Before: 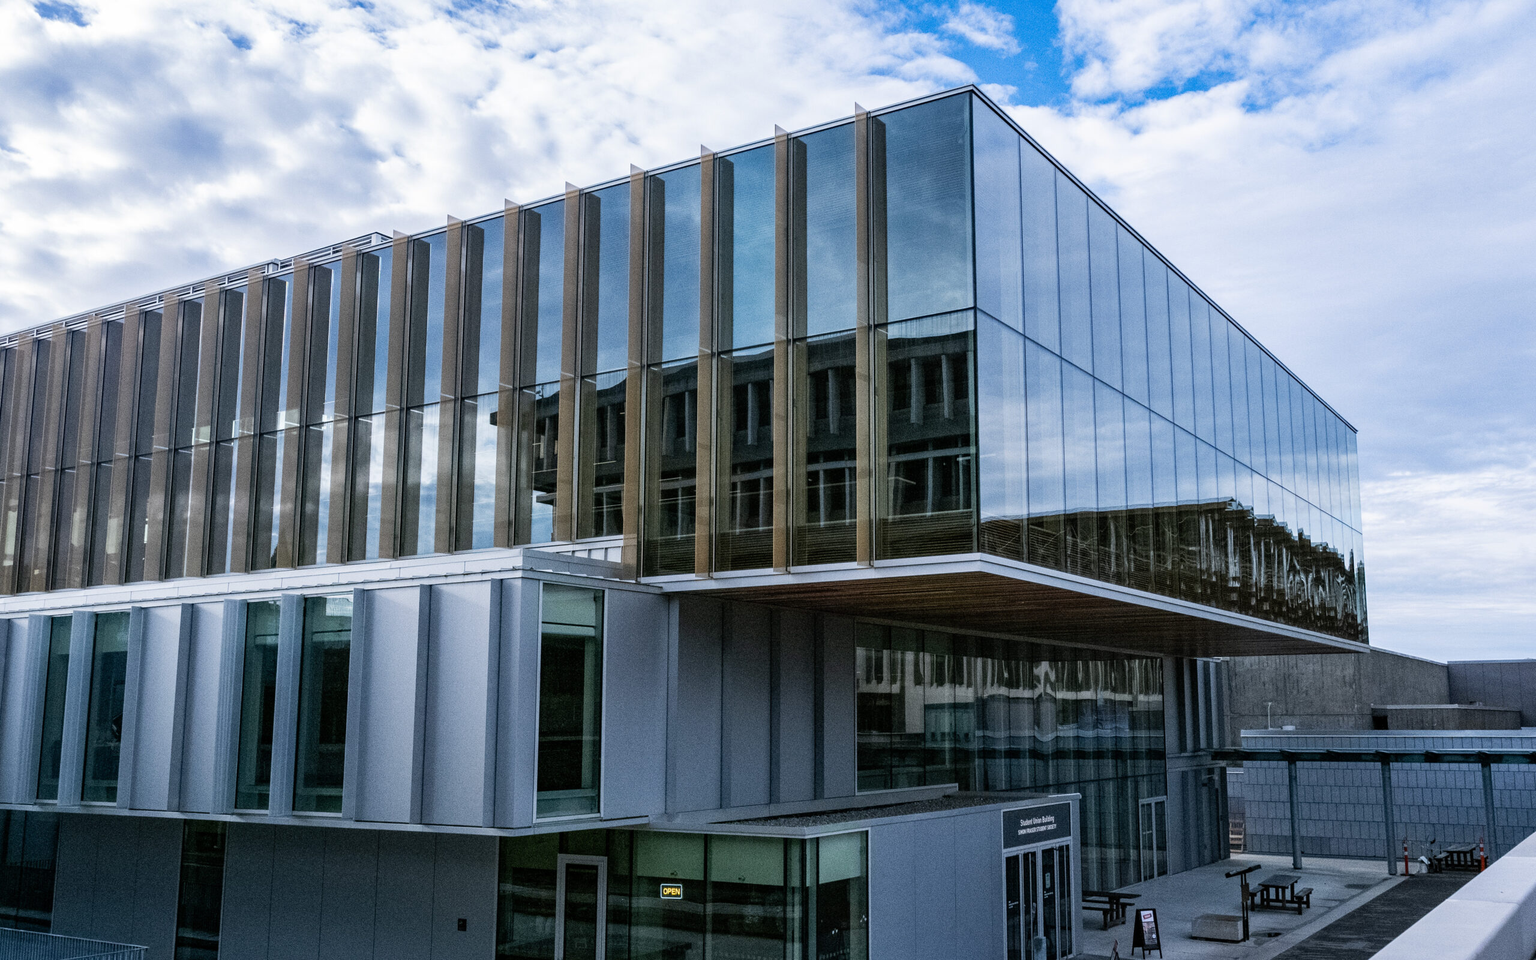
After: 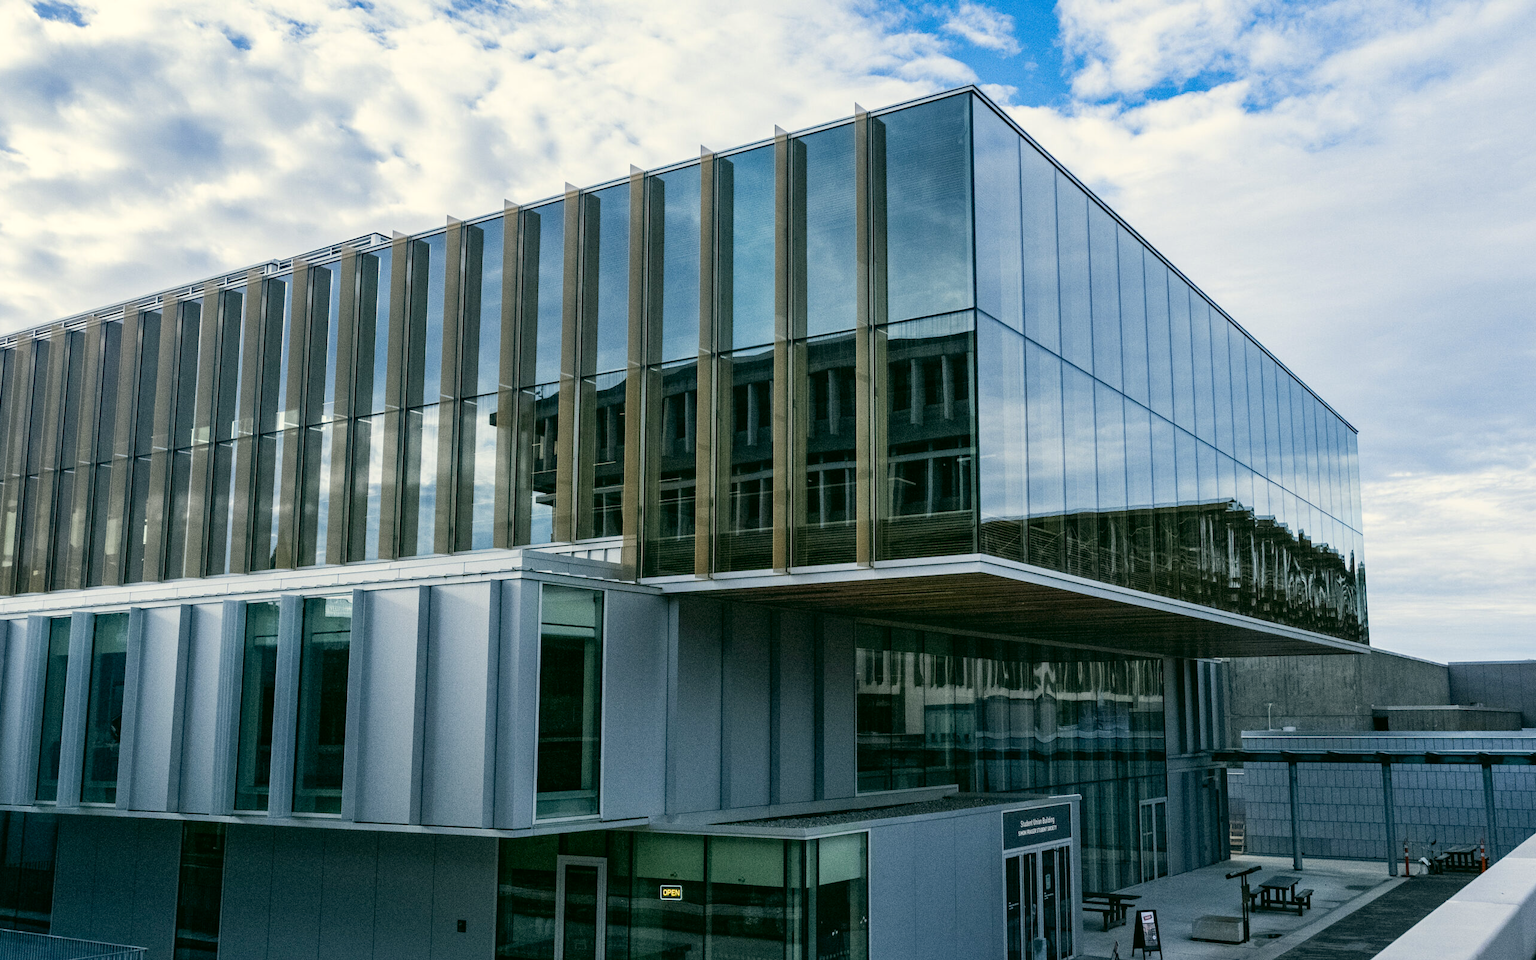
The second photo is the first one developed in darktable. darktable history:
crop: left 0.094%
color correction: highlights a* -0.402, highlights b* 9.38, shadows a* -8.71, shadows b* 0.725
